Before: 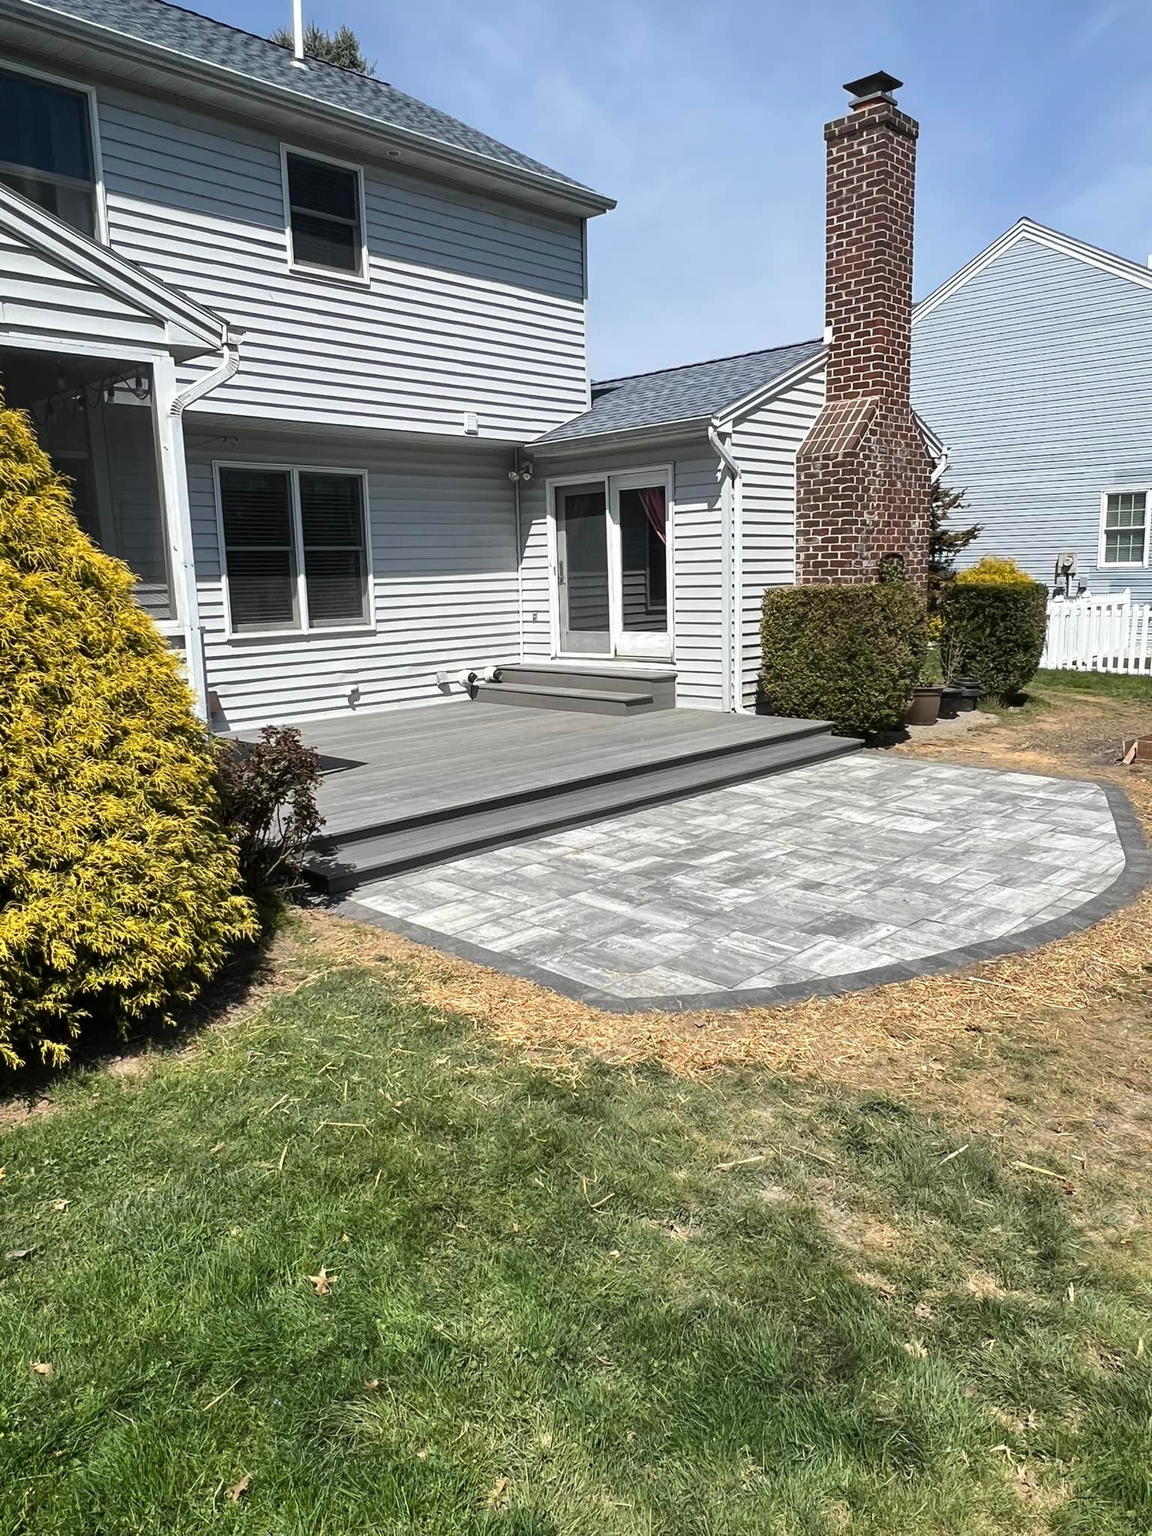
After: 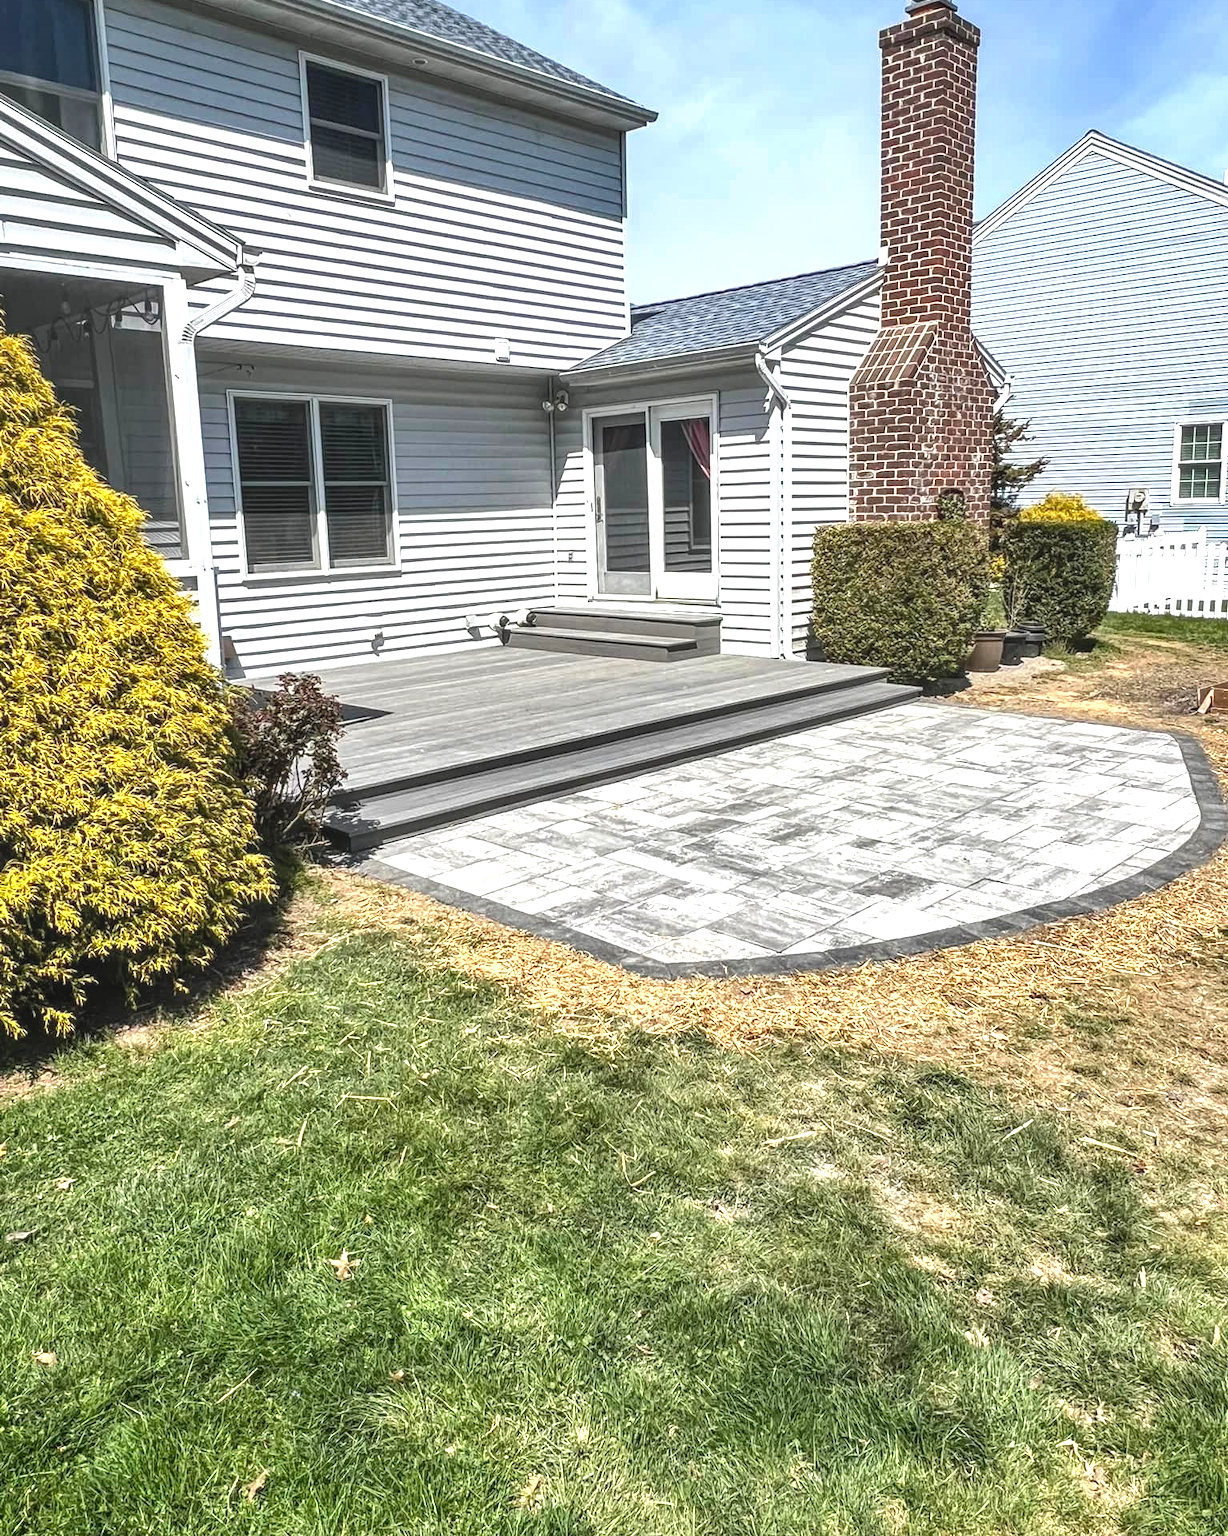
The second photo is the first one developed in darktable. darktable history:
shadows and highlights: shadows 49, highlights -41, soften with gaussian
crop and rotate: top 6.25%
exposure: exposure 0.785 EV, compensate highlight preservation false
local contrast: highlights 0%, shadows 0%, detail 133%
